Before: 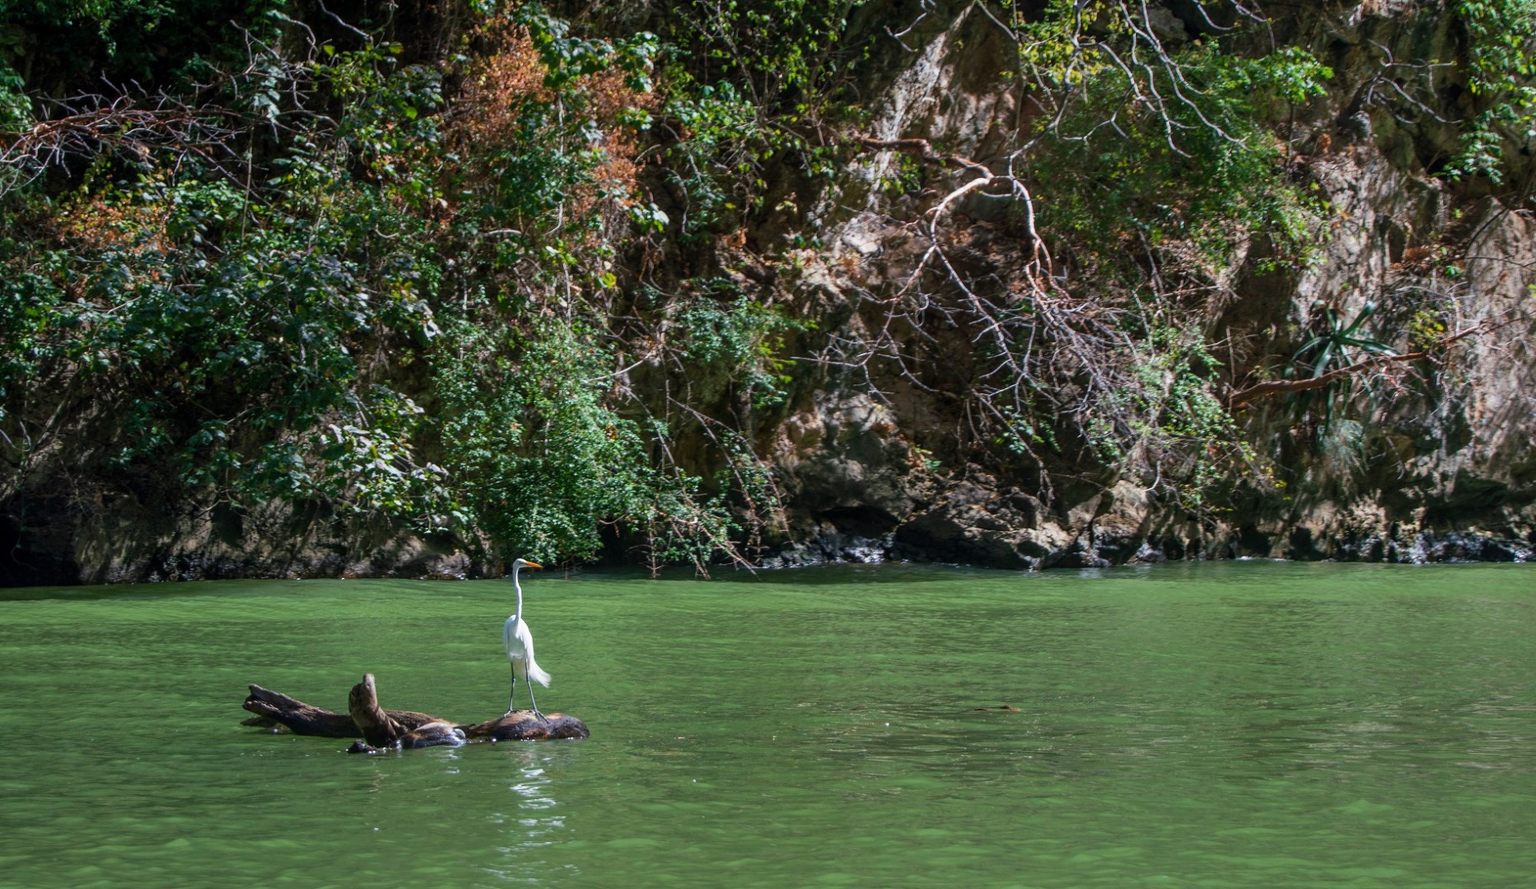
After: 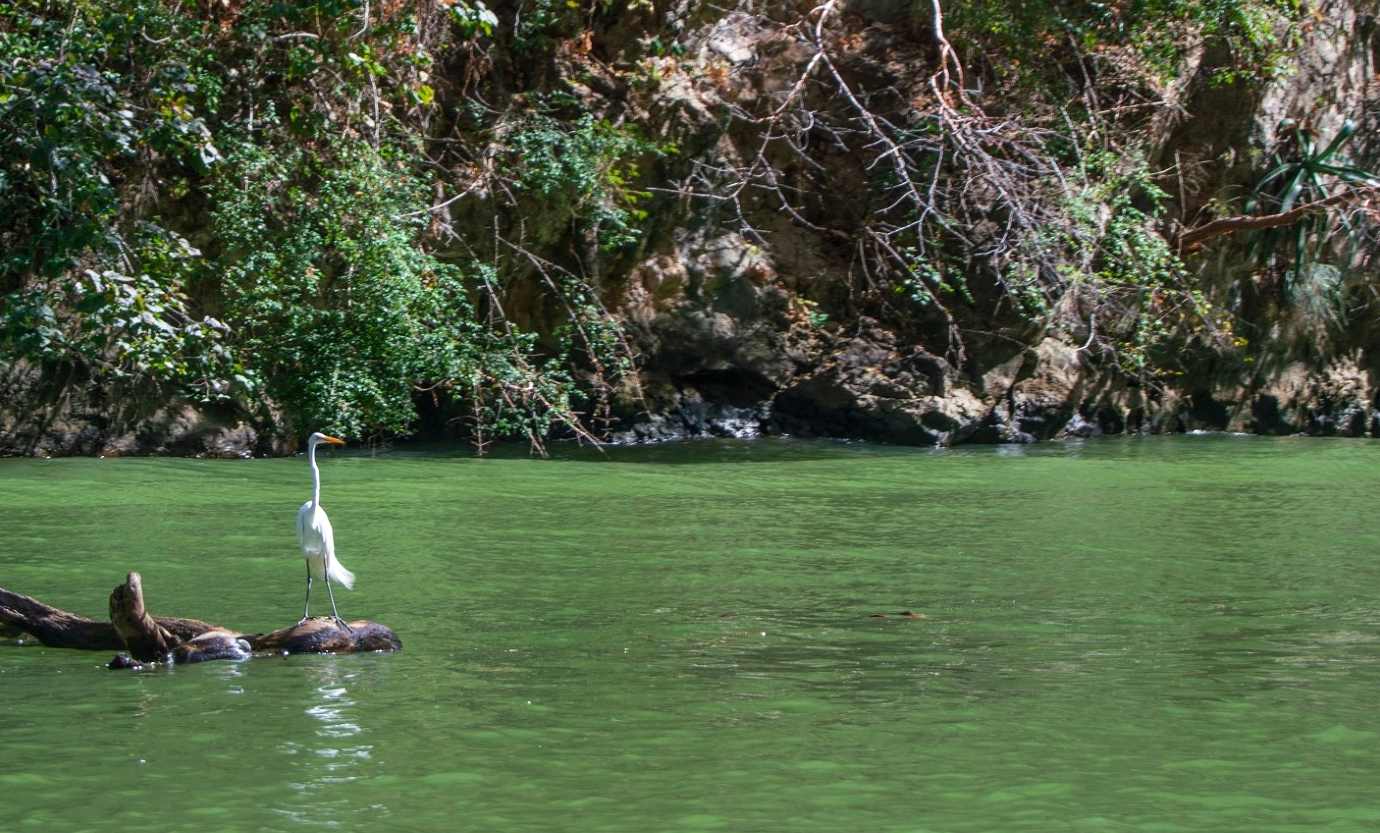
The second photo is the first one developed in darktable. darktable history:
levels: levels [0, 0.476, 0.951]
rotate and perspective: crop left 0, crop top 0
crop: left 16.871%, top 22.857%, right 9.116%
